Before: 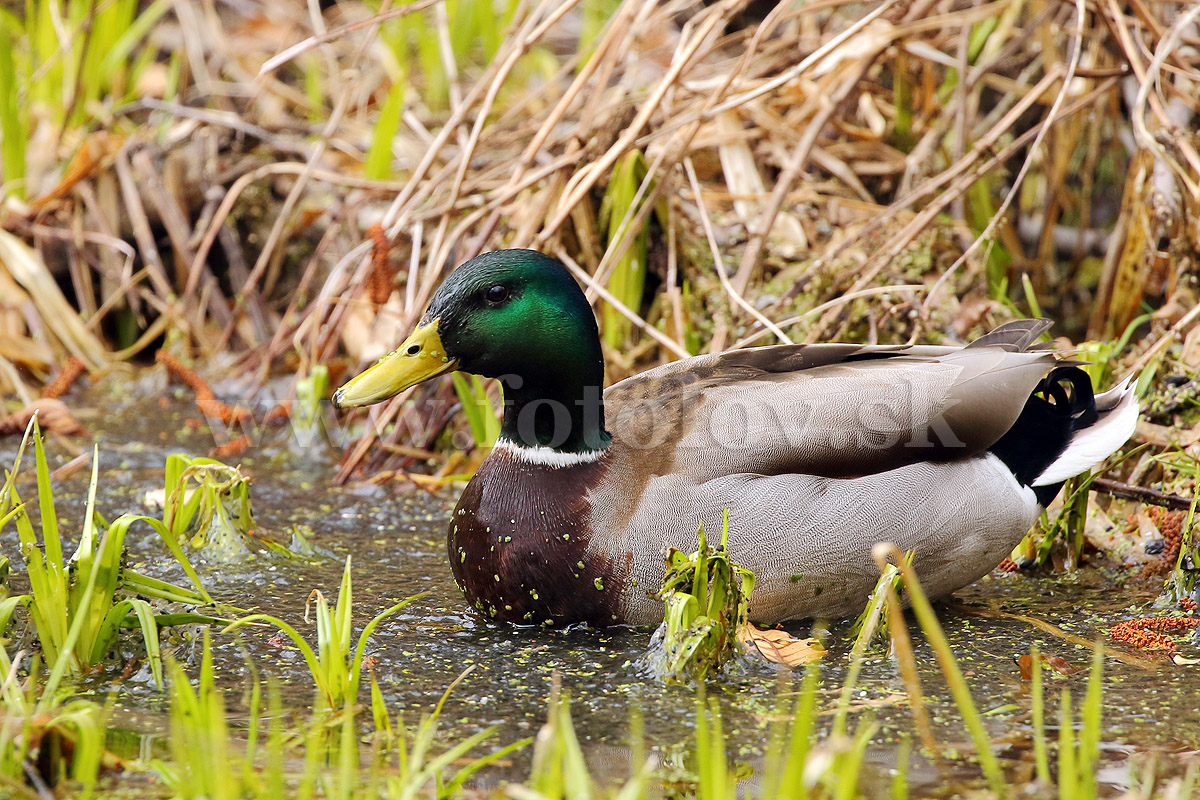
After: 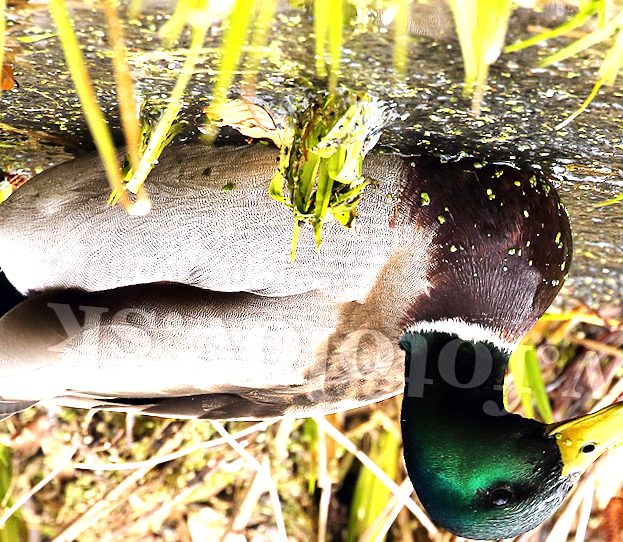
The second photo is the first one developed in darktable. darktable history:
orientation "rotate by 180 degrees": orientation rotate 180°
rotate and perspective: rotation 5.12°, automatic cropping off
tone equalizer "contrast tone curve: medium": -8 EV -0.75 EV, -7 EV -0.7 EV, -6 EV -0.6 EV, -5 EV -0.4 EV, -3 EV 0.4 EV, -2 EV 0.6 EV, -1 EV 0.7 EV, +0 EV 0.75 EV, edges refinement/feathering 500, mask exposure compensation -1.57 EV, preserve details no
exposure: exposure 0.485 EV
crop: left 17.835%, top 7.675%, right 32.881%, bottom 32.213%
